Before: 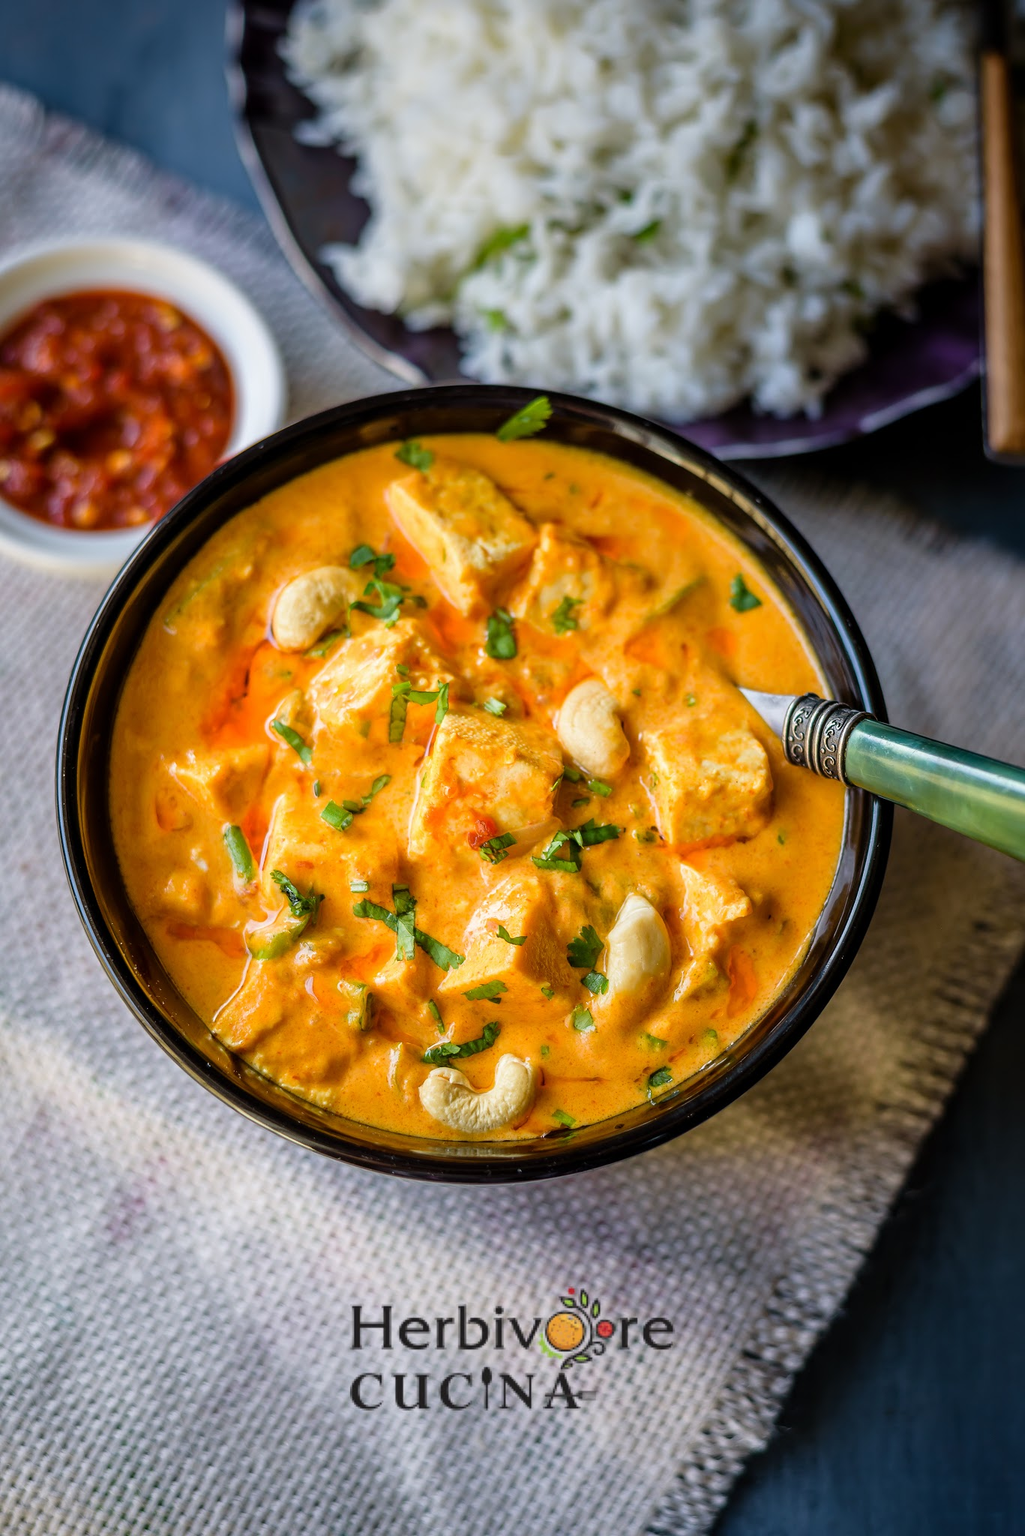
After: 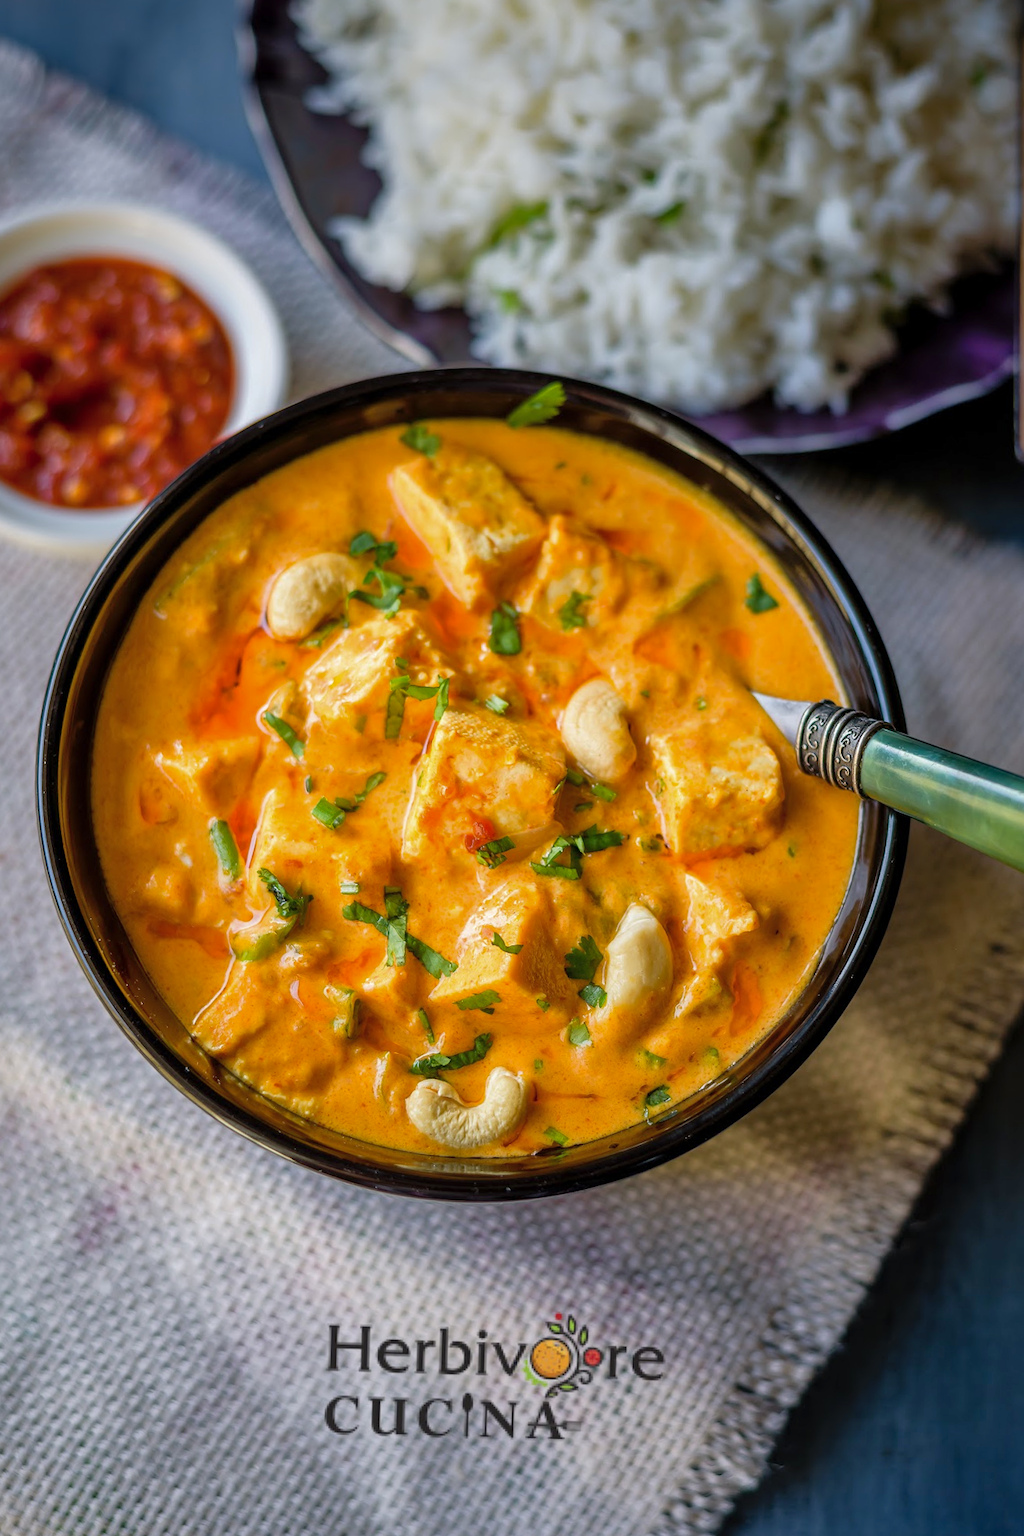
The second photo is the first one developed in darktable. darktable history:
base curve: curves: ch0 [(0, 0) (0.303, 0.277) (1, 1)]
crop and rotate: angle -1.69°
shadows and highlights: on, module defaults
